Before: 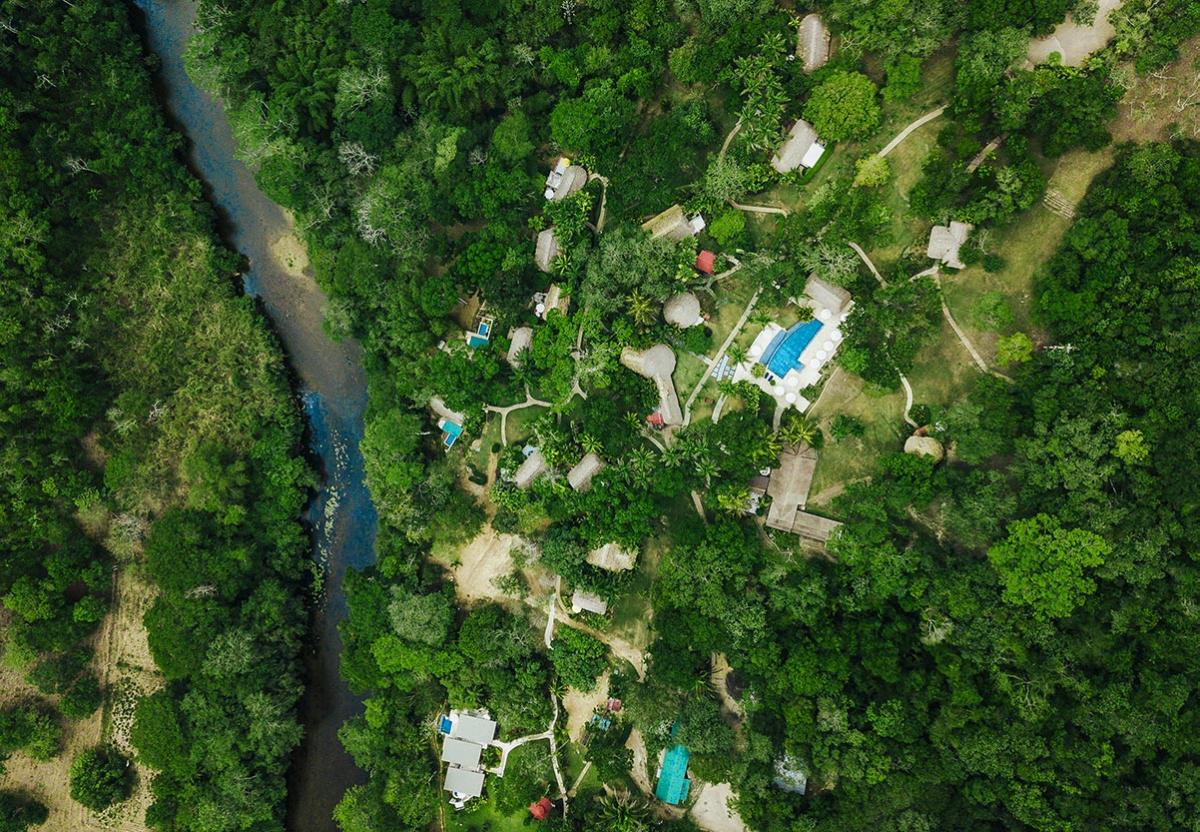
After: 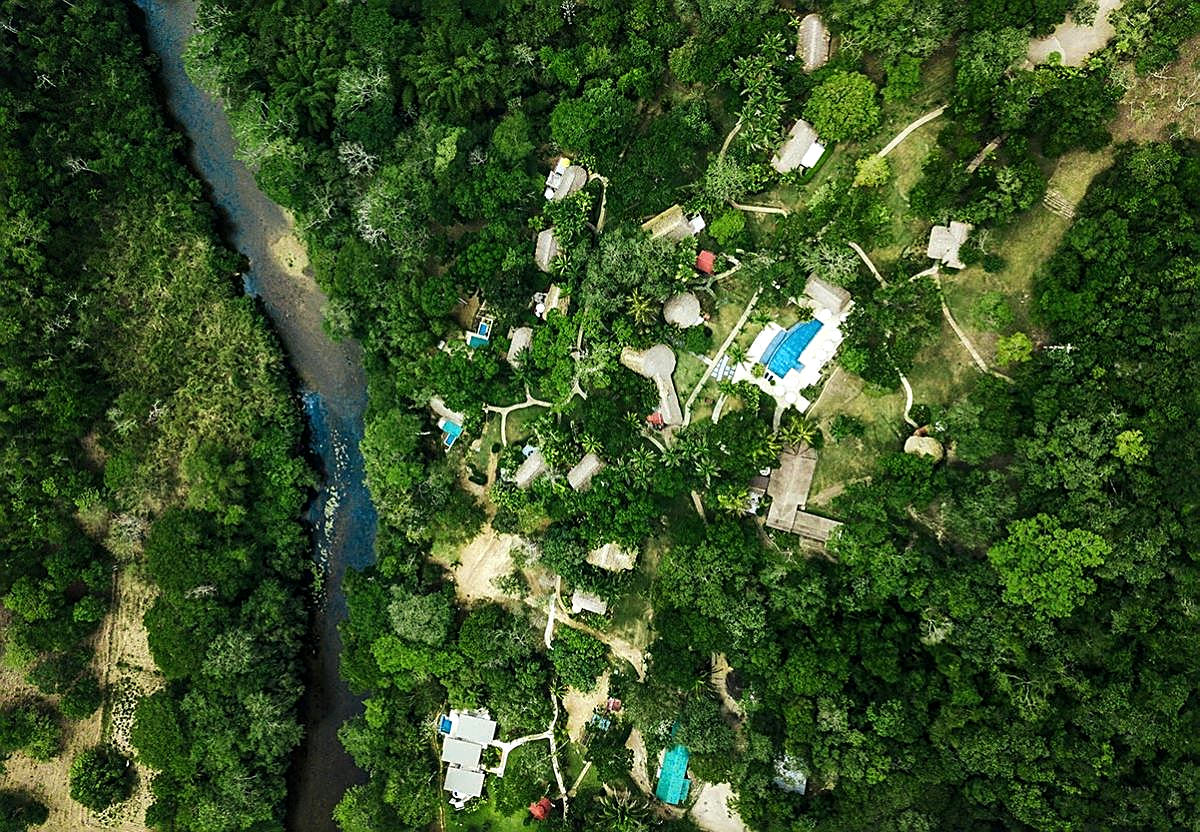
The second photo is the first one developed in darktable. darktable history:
sharpen: on, module defaults
tone equalizer: -8 EV -0.417 EV, -7 EV -0.389 EV, -6 EV -0.333 EV, -5 EV -0.222 EV, -3 EV 0.222 EV, -2 EV 0.333 EV, -1 EV 0.389 EV, +0 EV 0.417 EV, edges refinement/feathering 500, mask exposure compensation -1.57 EV, preserve details no
local contrast: mode bilateral grid, contrast 20, coarseness 50, detail 120%, midtone range 0.2
